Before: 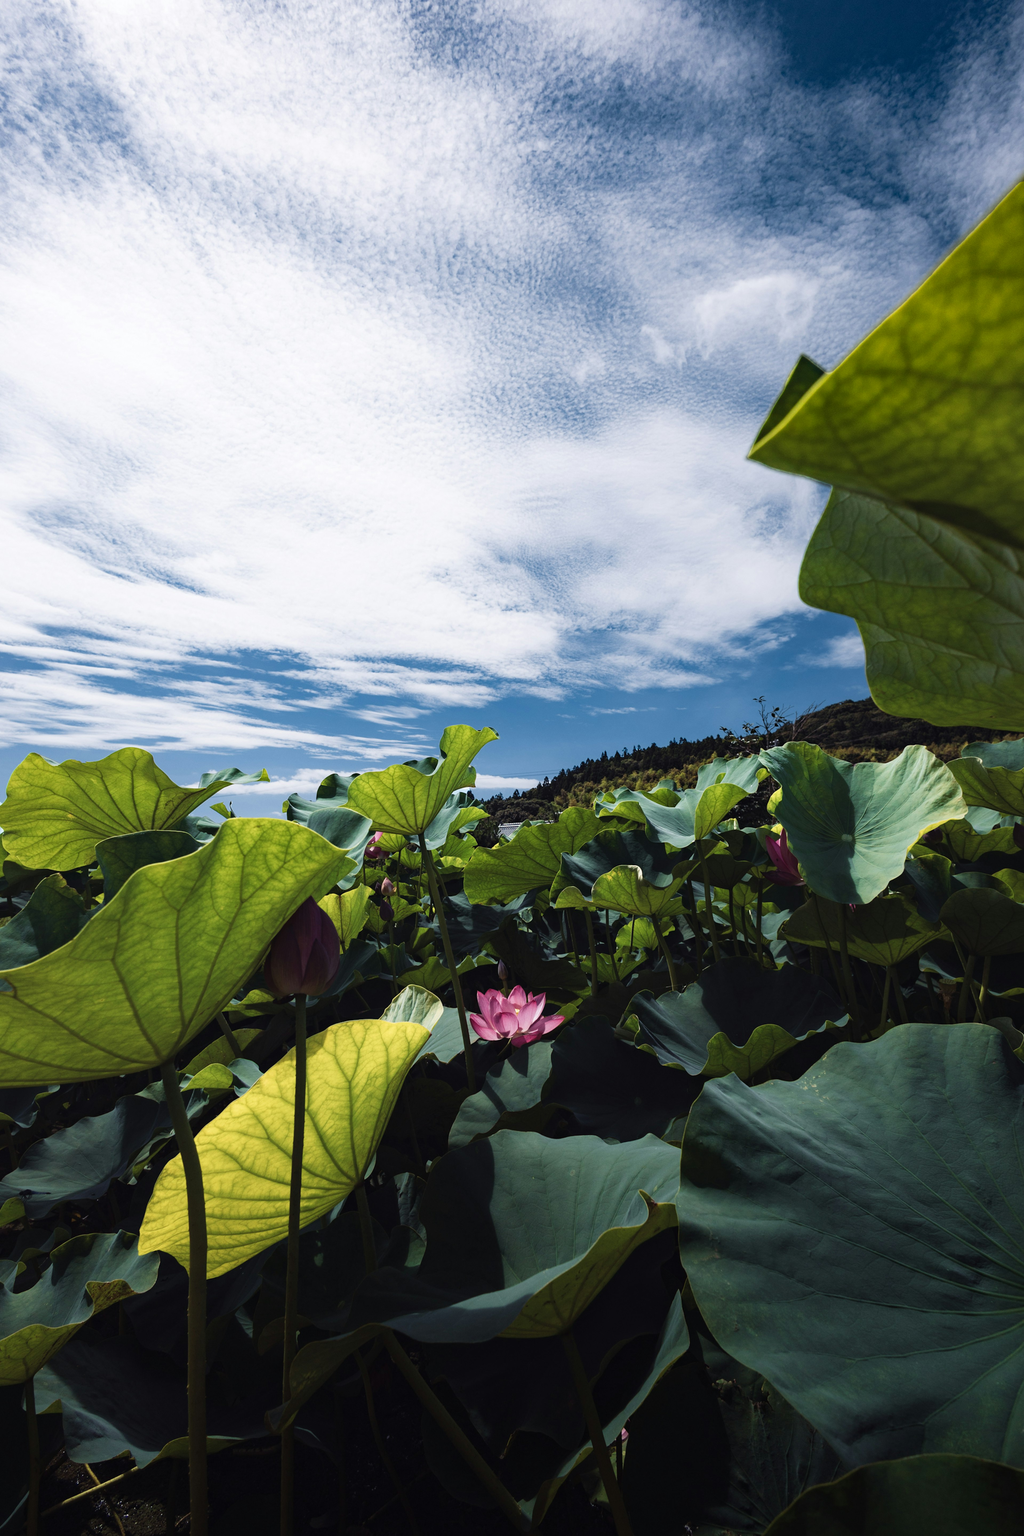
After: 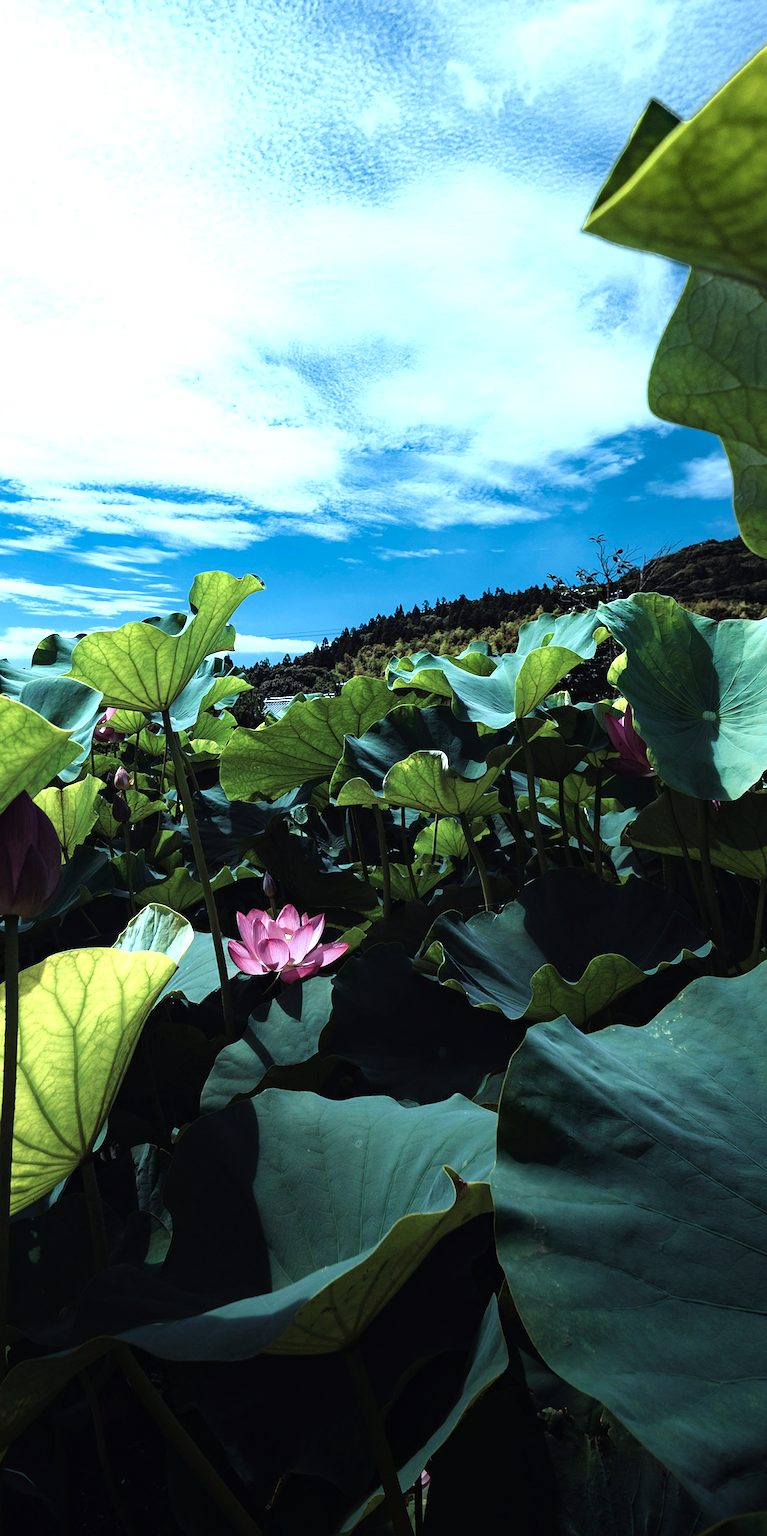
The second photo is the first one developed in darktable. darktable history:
crop and rotate: left 28.518%, top 18.102%, right 12.799%, bottom 3.626%
tone equalizer: -8 EV -0.731 EV, -7 EV -0.697 EV, -6 EV -0.626 EV, -5 EV -0.42 EV, -3 EV 0.401 EV, -2 EV 0.6 EV, -1 EV 0.679 EV, +0 EV 0.727 EV
sharpen: on, module defaults
color correction: highlights a* -11.63, highlights b* -15.53
